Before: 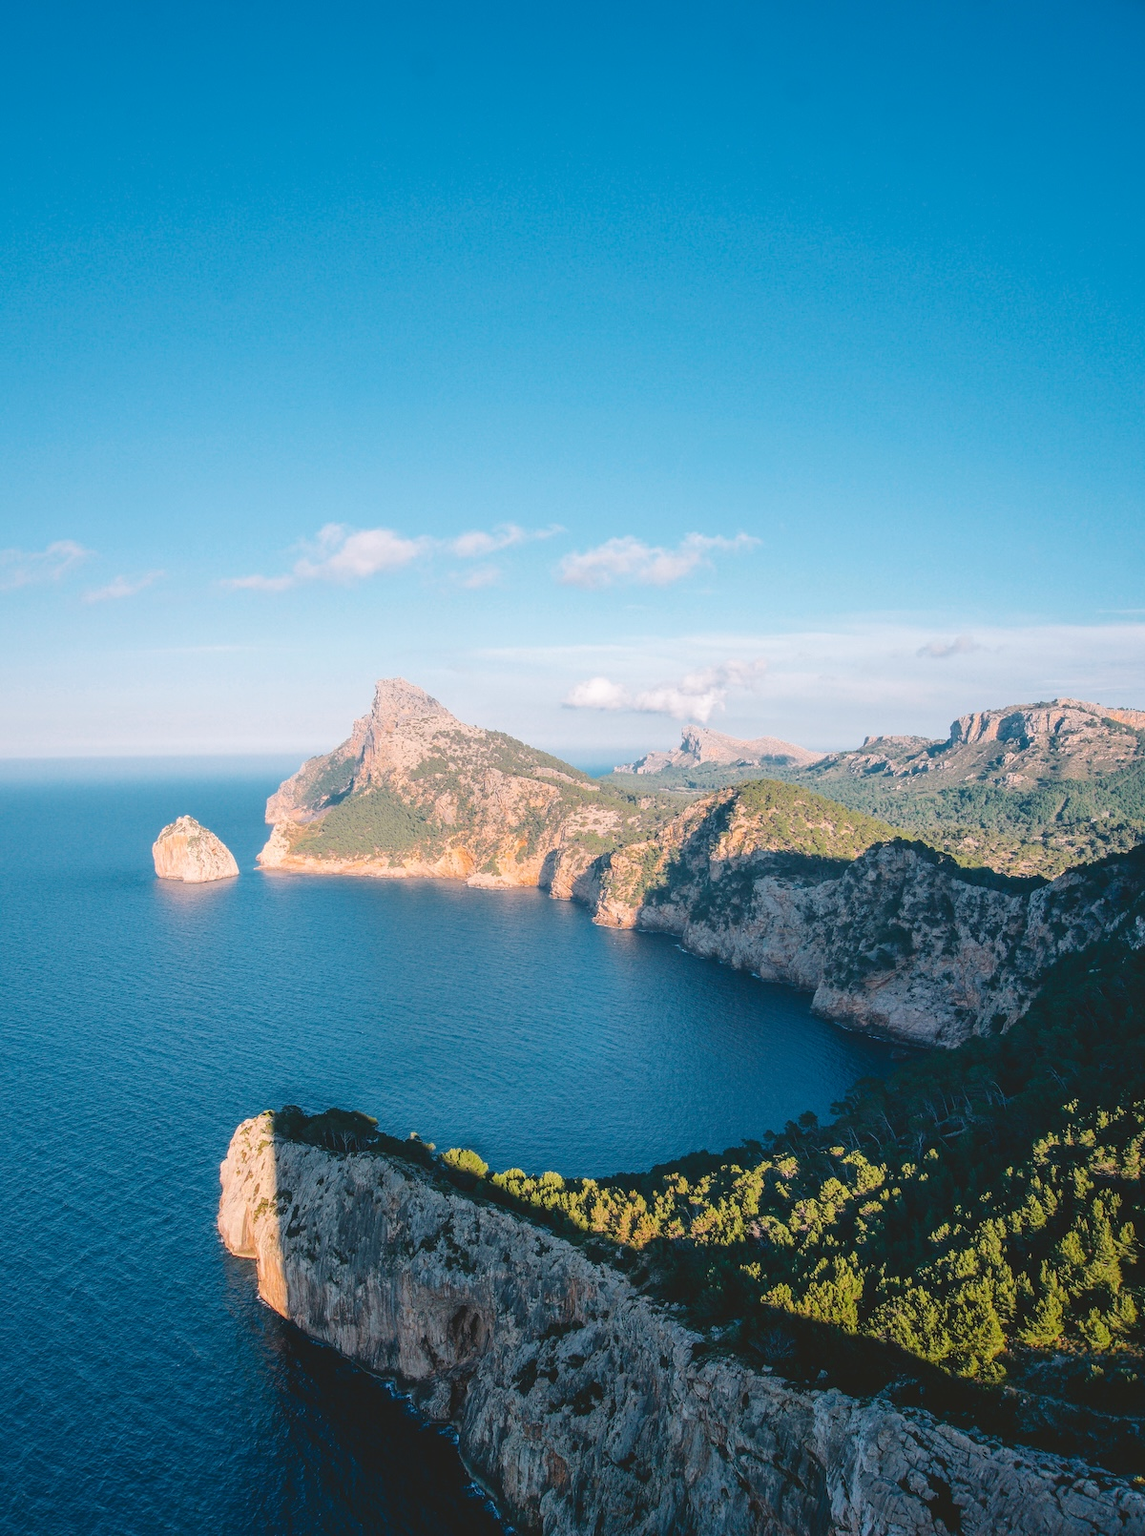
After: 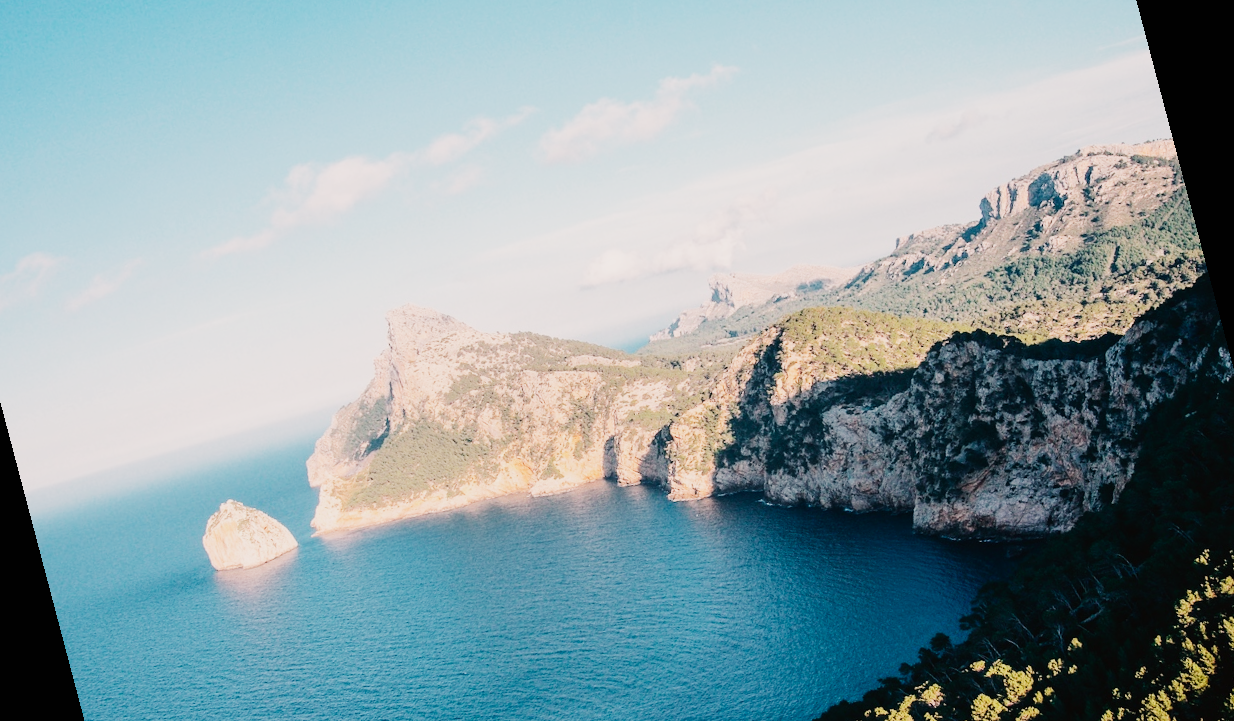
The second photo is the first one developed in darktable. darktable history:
tone equalizer: -8 EV -0.75 EV, -7 EV -0.7 EV, -6 EV -0.6 EV, -5 EV -0.4 EV, -3 EV 0.4 EV, -2 EV 0.6 EV, -1 EV 0.7 EV, +0 EV 0.75 EV, edges refinement/feathering 500, mask exposure compensation -1.57 EV, preserve details no
sigmoid: skew -0.2, preserve hue 0%, red attenuation 0.1, red rotation 0.035, green attenuation 0.1, green rotation -0.017, blue attenuation 0.15, blue rotation -0.052, base primaries Rec2020
rotate and perspective: rotation -14.8°, crop left 0.1, crop right 0.903, crop top 0.25, crop bottom 0.748
white balance: red 1.127, blue 0.943
crop and rotate: left 1.814%, top 12.818%, right 0.25%, bottom 9.225%
